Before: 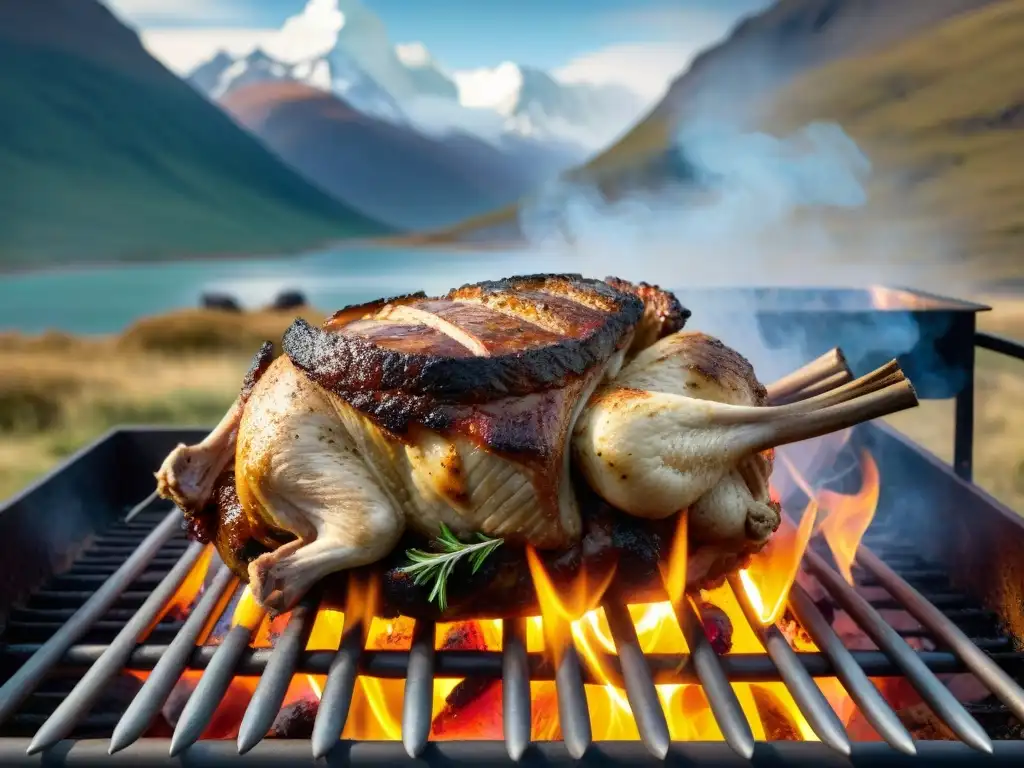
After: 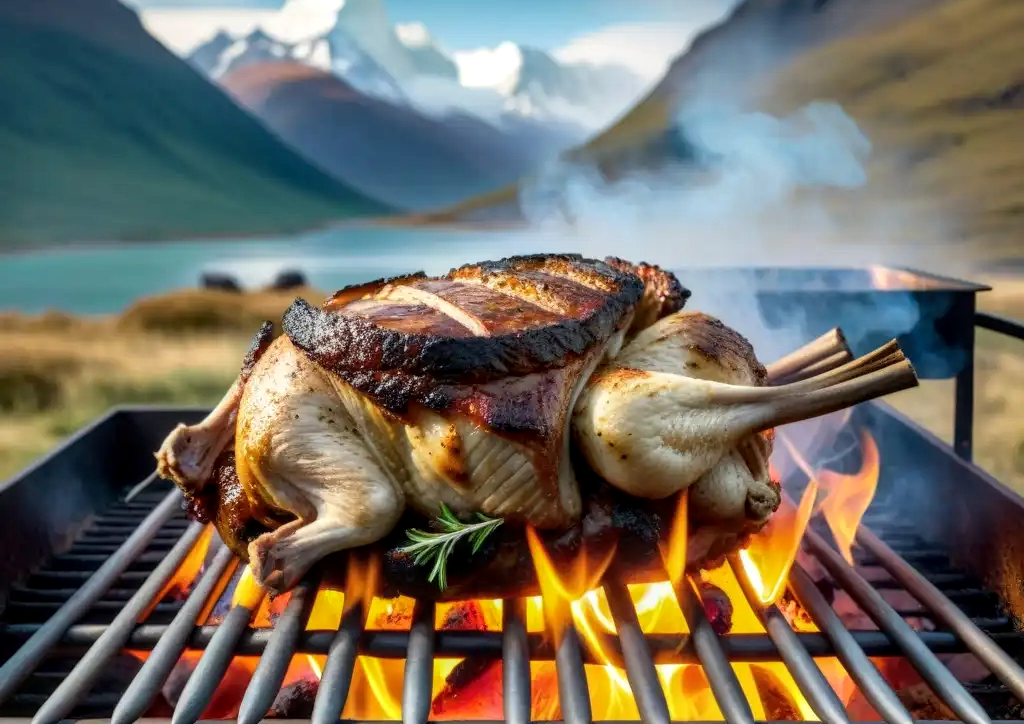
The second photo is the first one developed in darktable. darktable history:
local contrast: on, module defaults
crop and rotate: top 2.613%, bottom 3.116%
